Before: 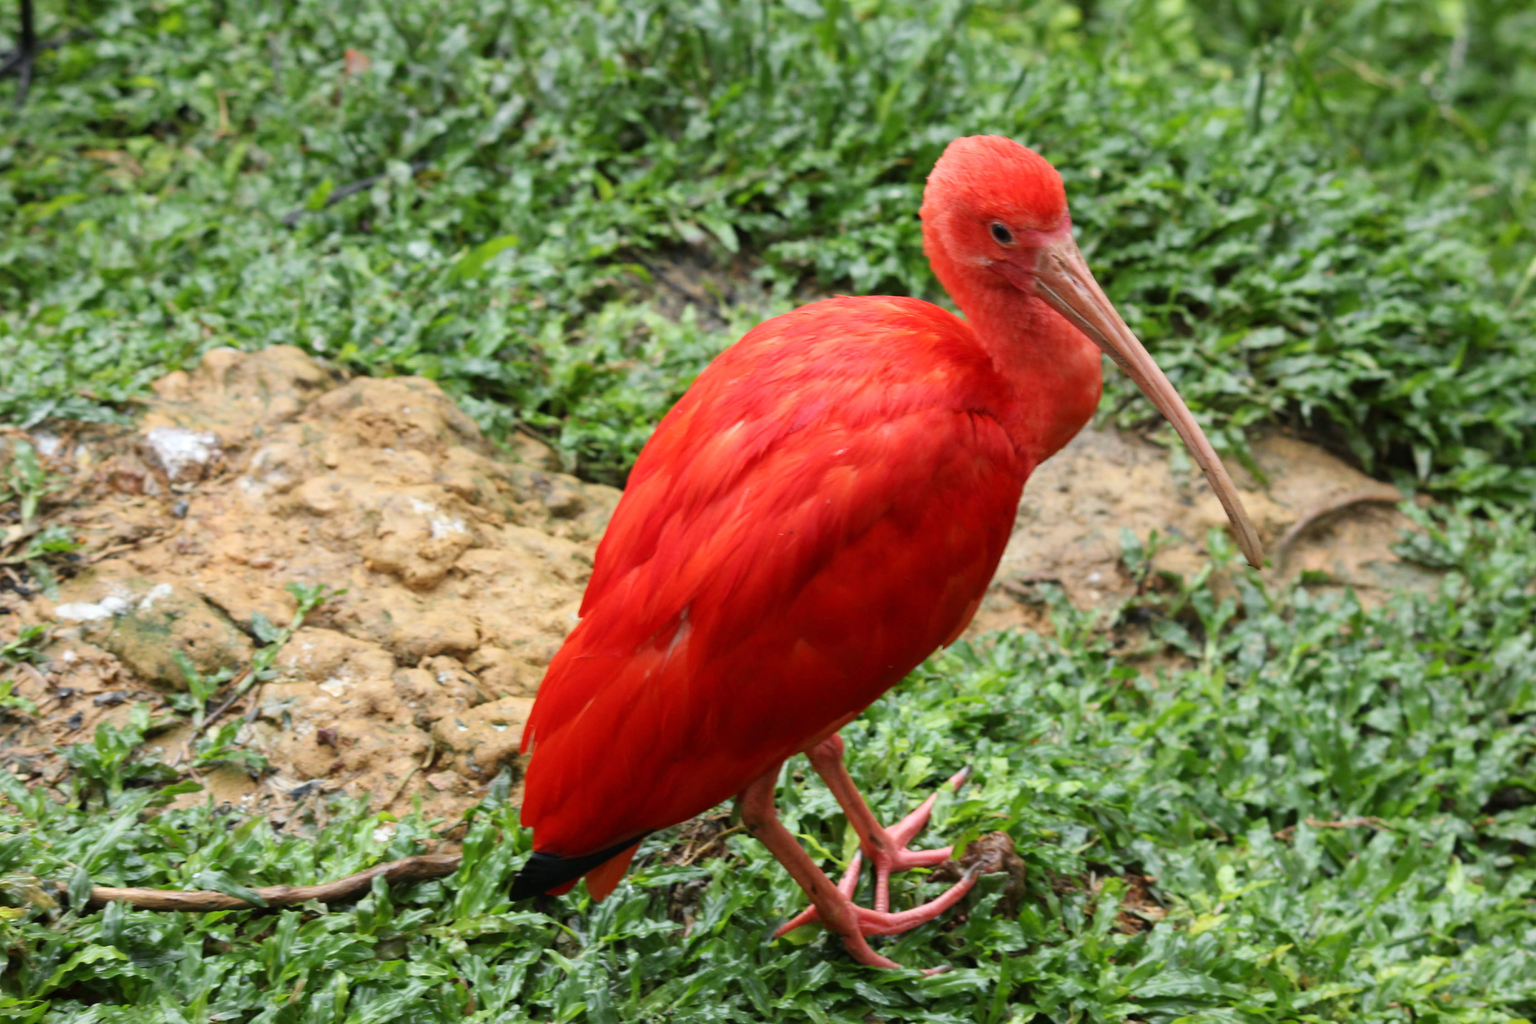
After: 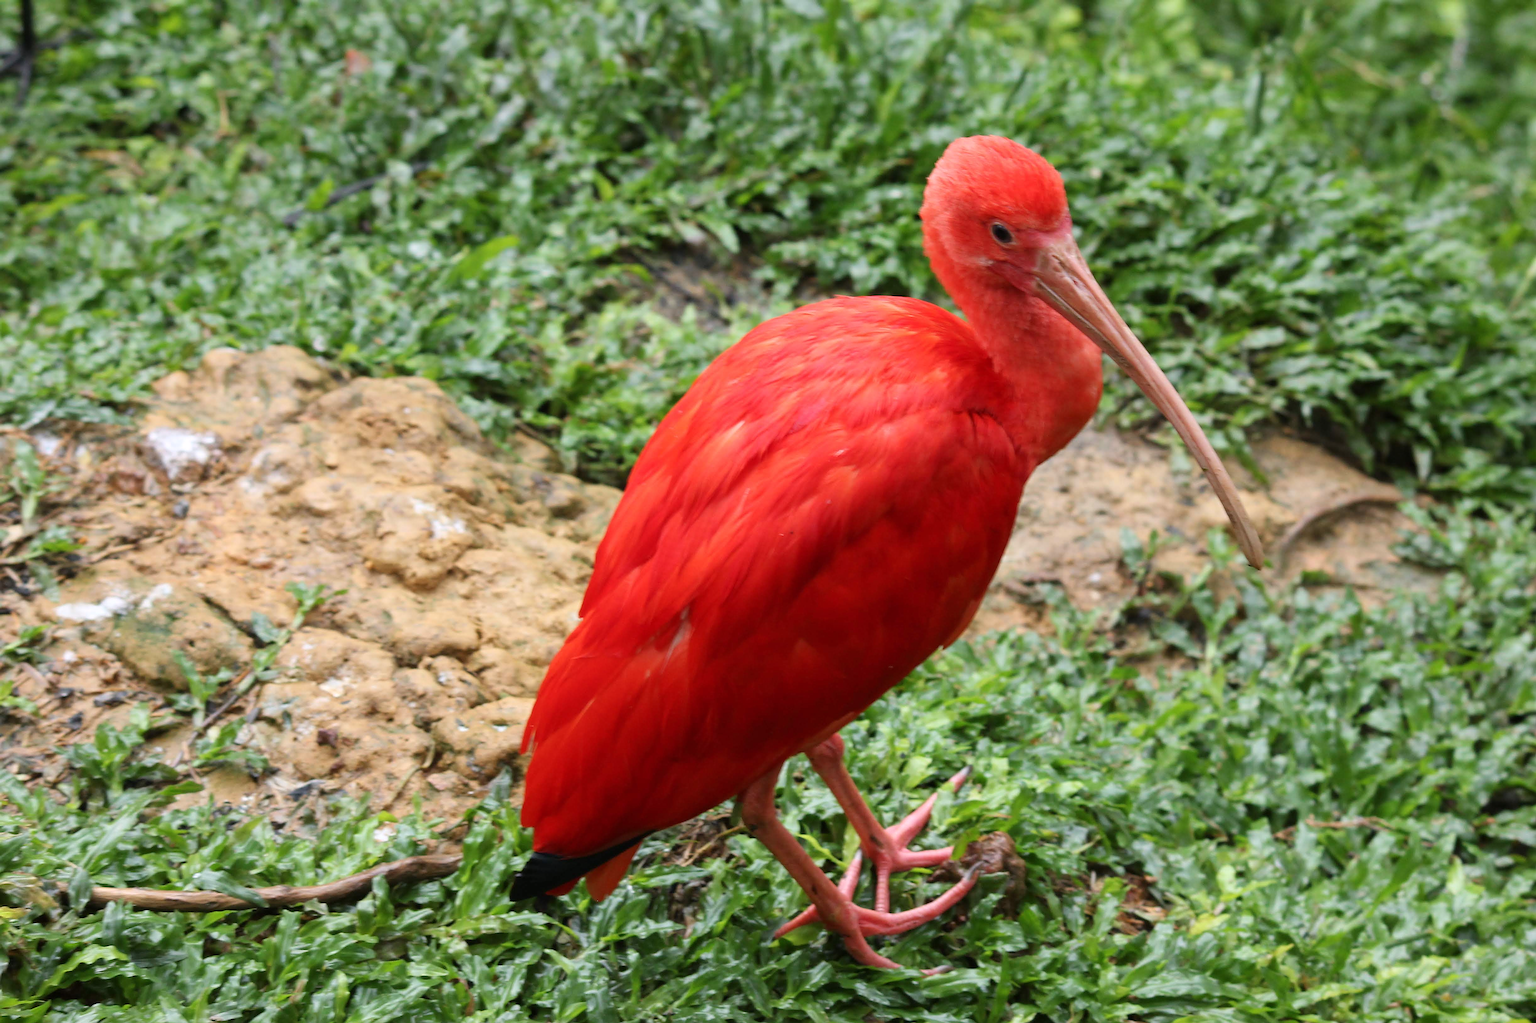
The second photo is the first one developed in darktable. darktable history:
sharpen: amount 0.478
color calibration: illuminant custom, x 0.348, y 0.366, temperature 4940.58 K
